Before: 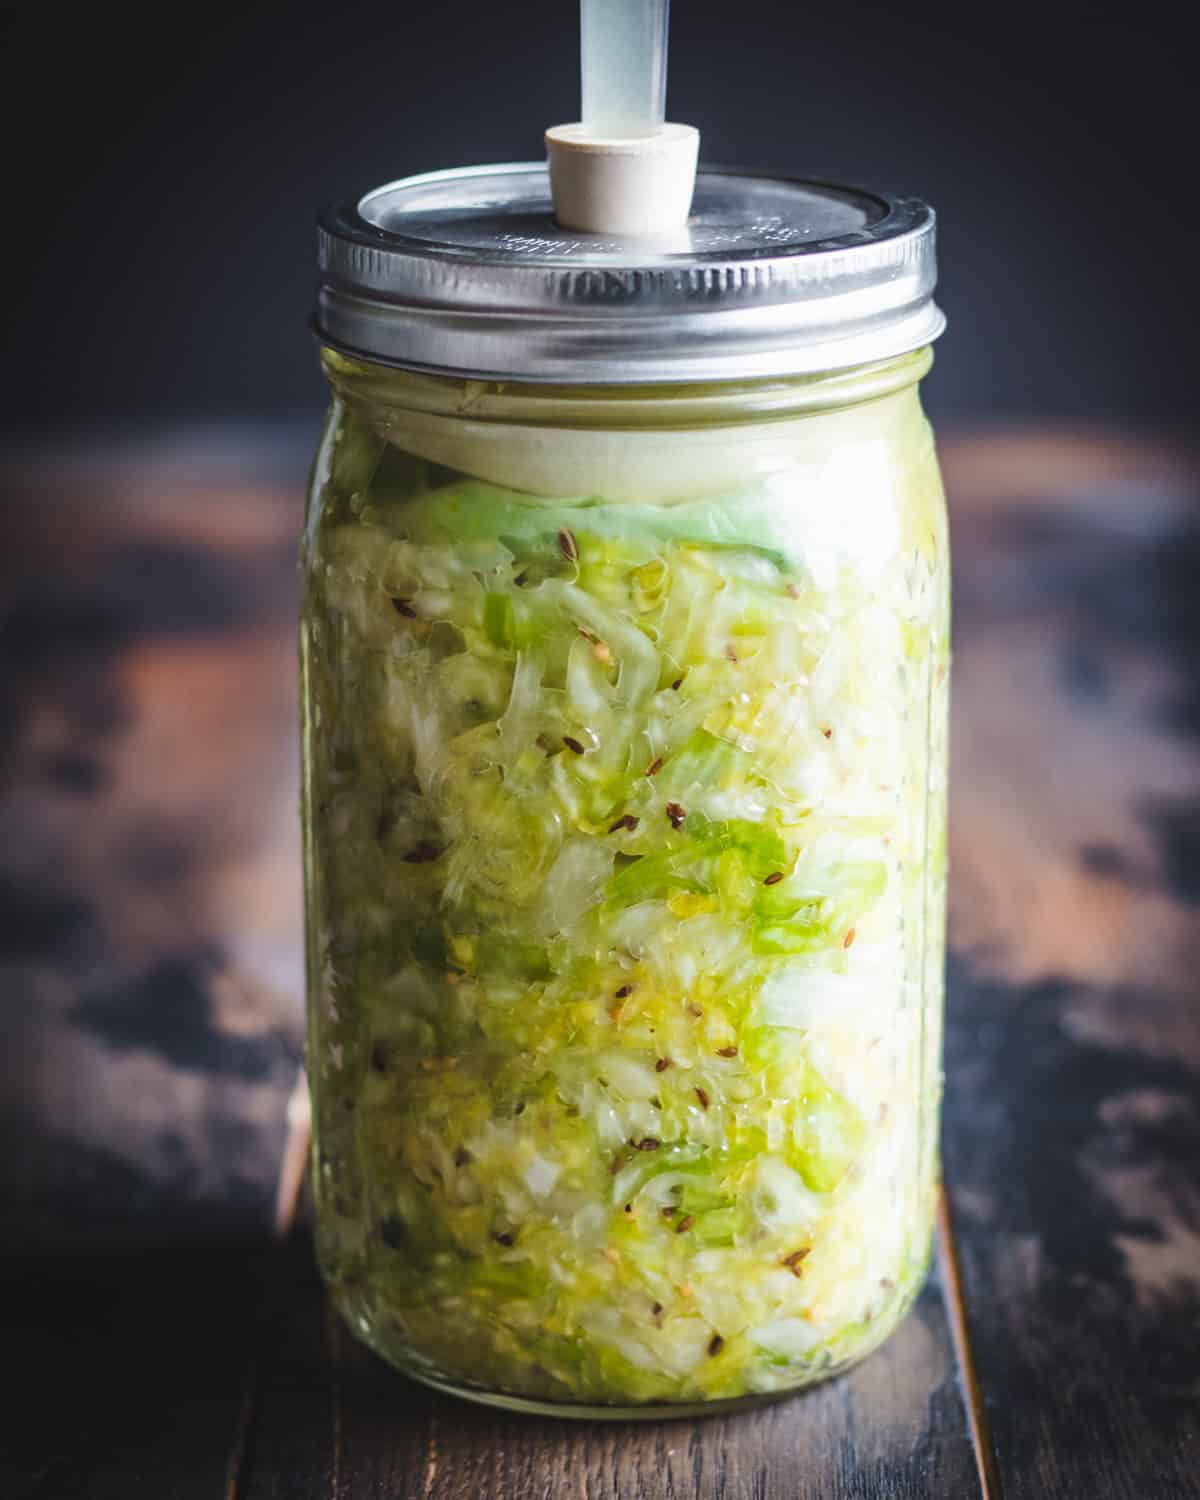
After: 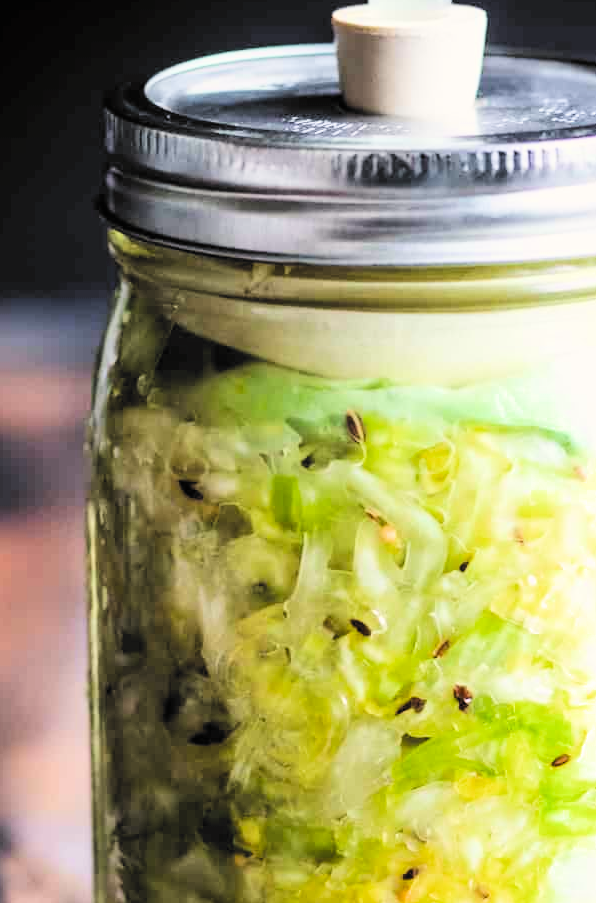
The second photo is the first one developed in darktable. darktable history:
crop: left 17.771%, top 7.895%, right 32.49%, bottom 31.859%
filmic rgb: black relative exposure -5.06 EV, white relative exposure 3.99 EV, hardness 2.91, contrast 1.299, highlights saturation mix -29.2%, color science v6 (2022)
exposure: black level correction 0, exposure 0.692 EV, compensate exposure bias true, compensate highlight preservation false
tone equalizer: -8 EV -0.403 EV, -7 EV -0.403 EV, -6 EV -0.366 EV, -5 EV -0.203 EV, -3 EV 0.202 EV, -2 EV 0.31 EV, -1 EV 0.367 EV, +0 EV 0.414 EV, edges refinement/feathering 500, mask exposure compensation -1.57 EV, preserve details no
color correction: highlights a* 0.696, highlights b* 2.78, saturation 1.08
